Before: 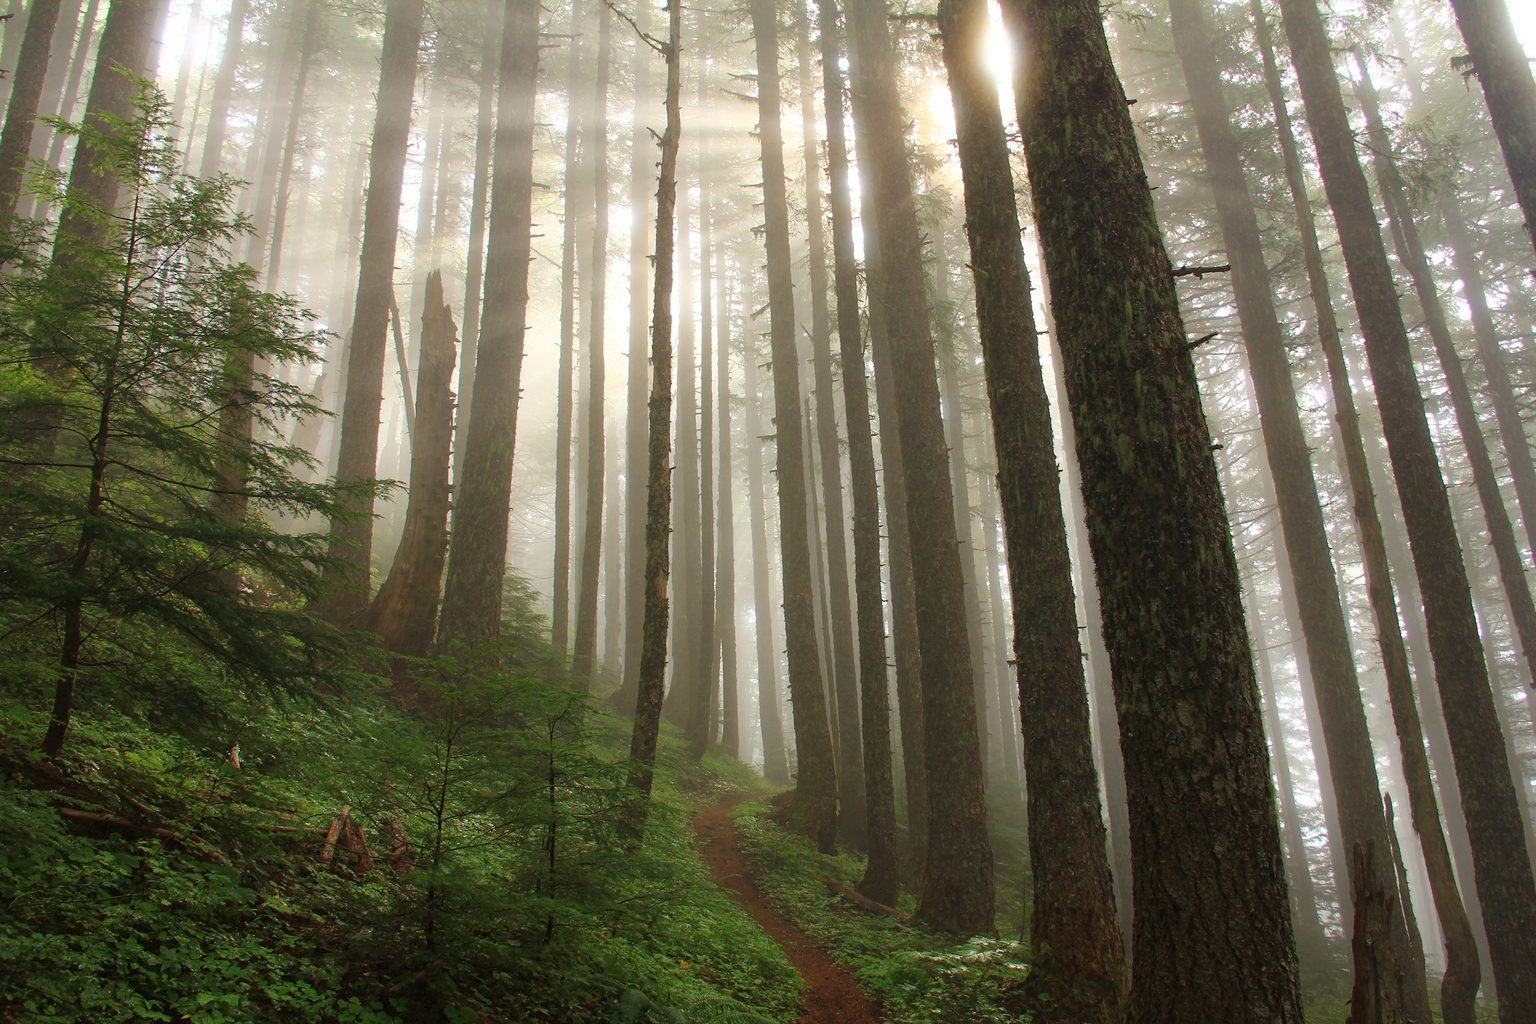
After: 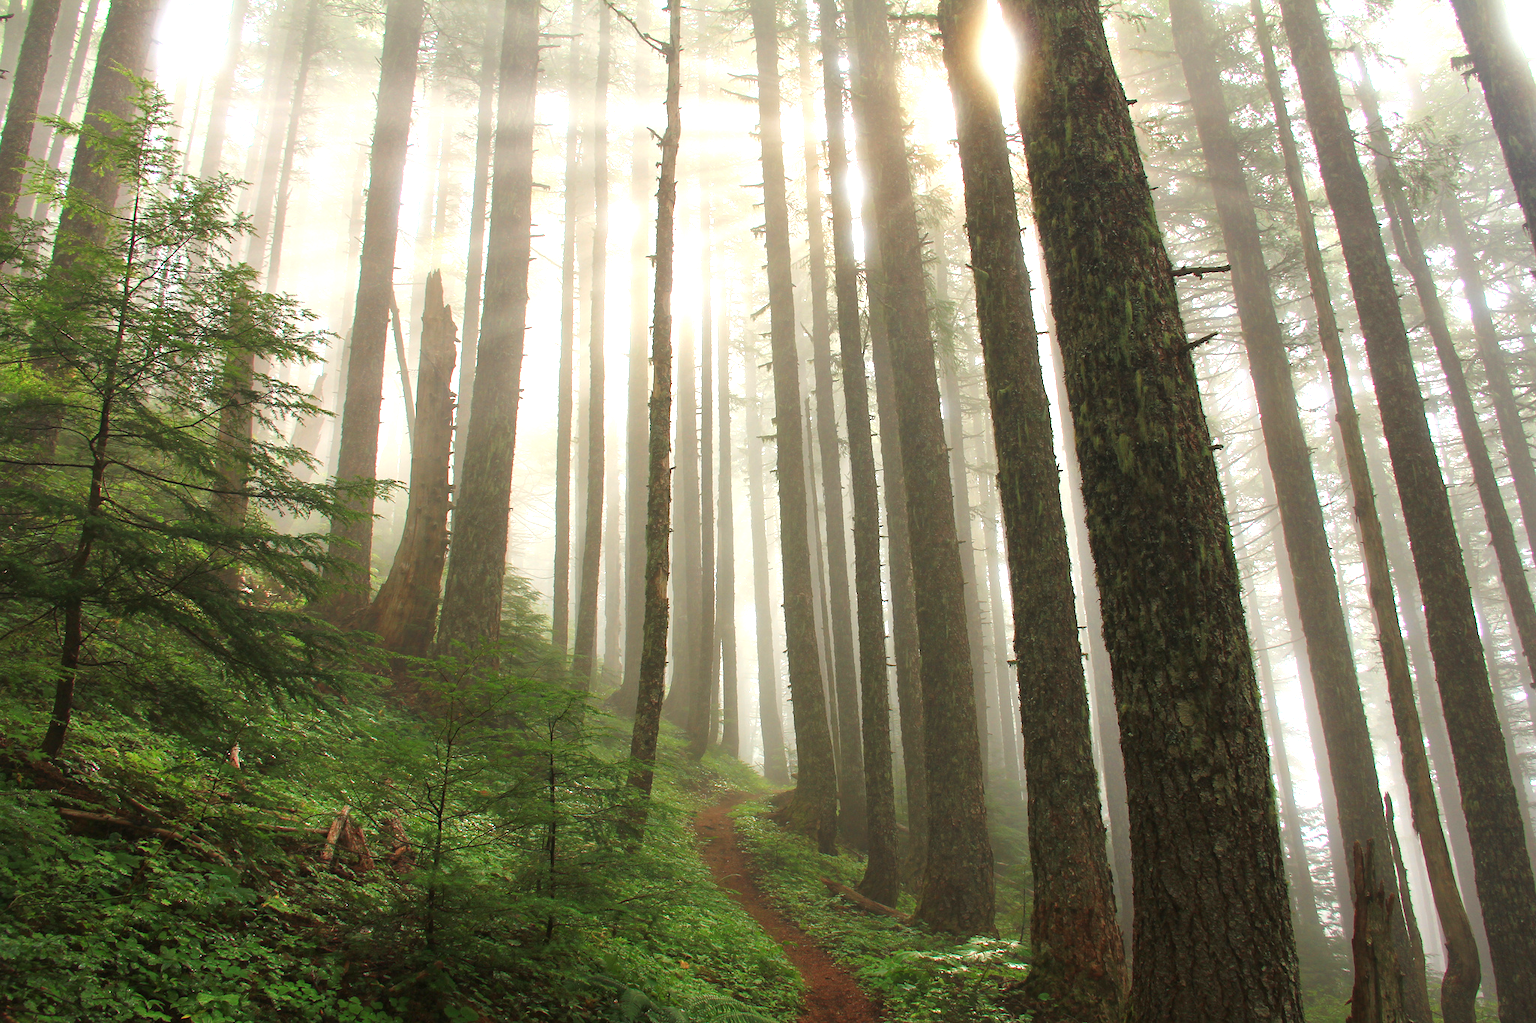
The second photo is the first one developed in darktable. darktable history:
exposure: exposure 0.77 EV, compensate highlight preservation false
